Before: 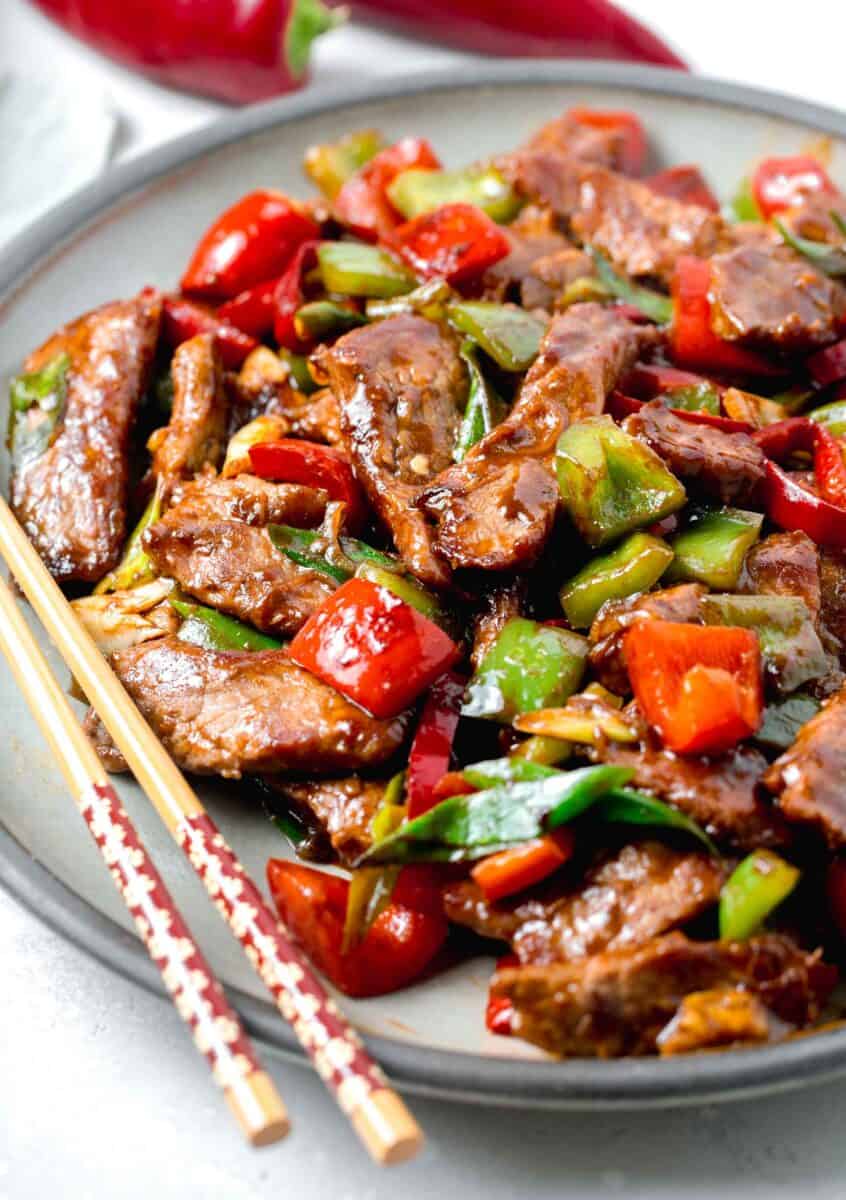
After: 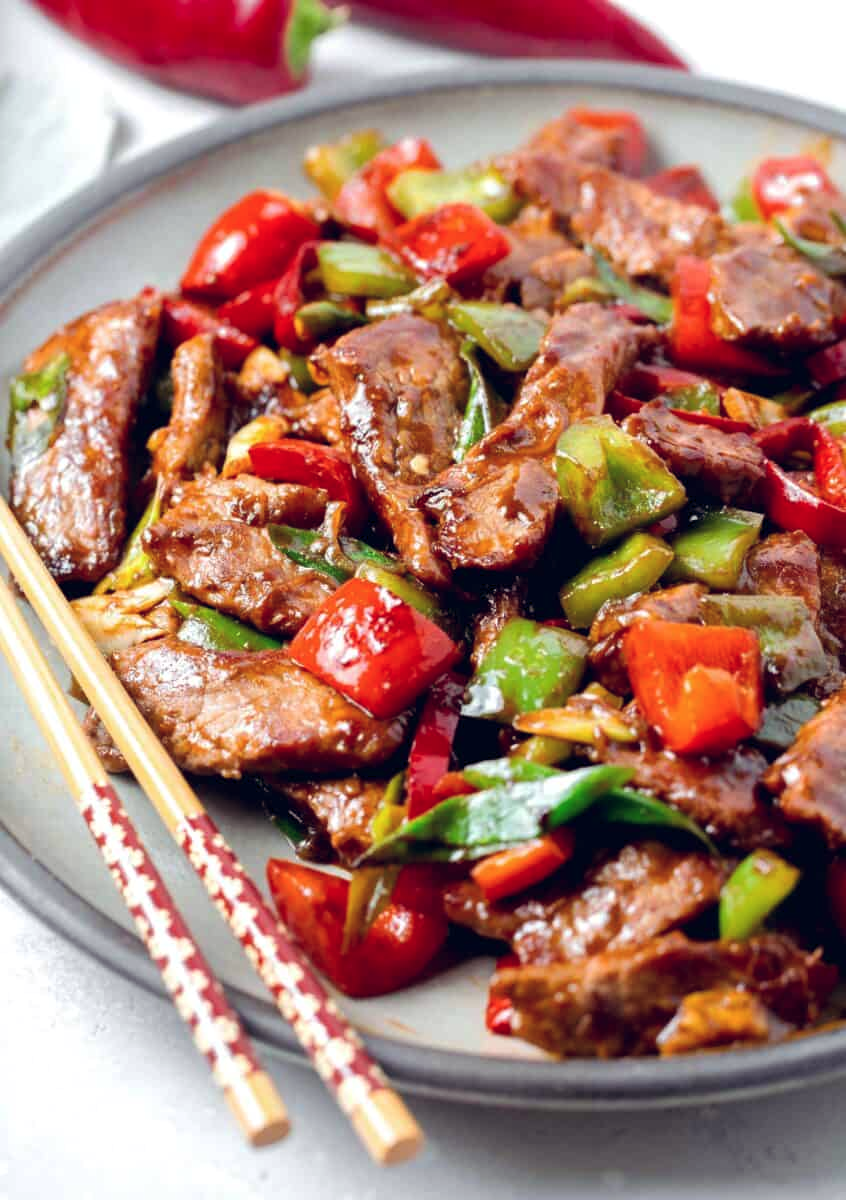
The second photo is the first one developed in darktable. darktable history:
color balance rgb: shadows lift › chroma 6.292%, shadows lift › hue 303.62°, global offset › chroma 0.067%, global offset › hue 253.21°, perceptual saturation grading › global saturation -0.095%
tone equalizer: edges refinement/feathering 500, mask exposure compensation -1.57 EV, preserve details no
